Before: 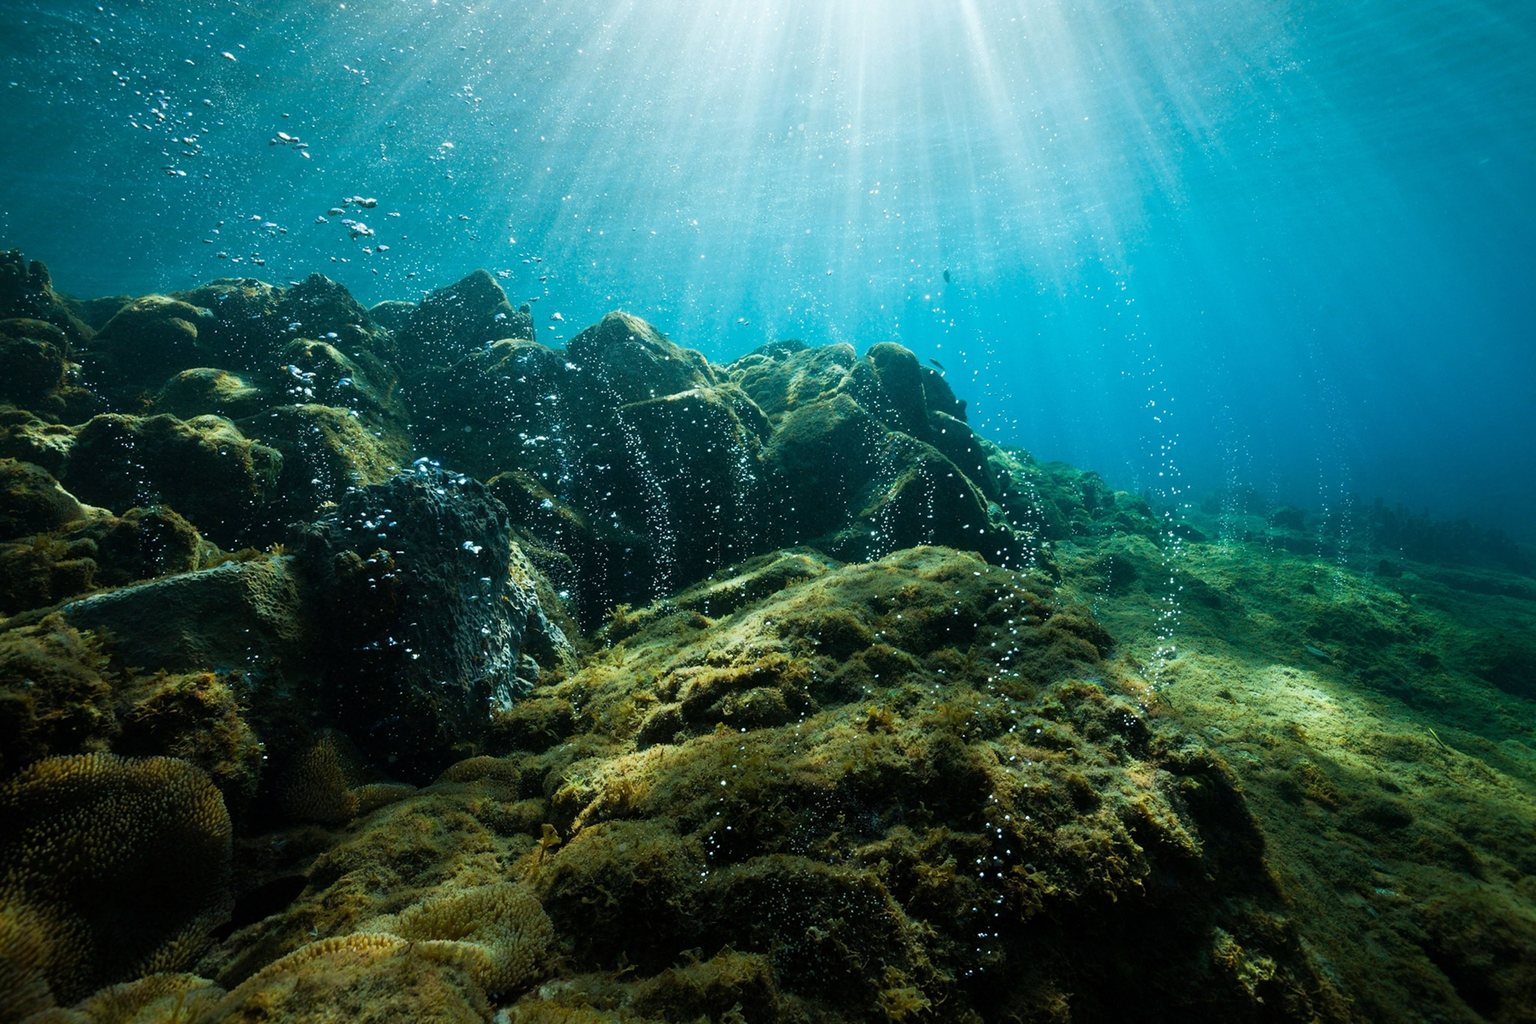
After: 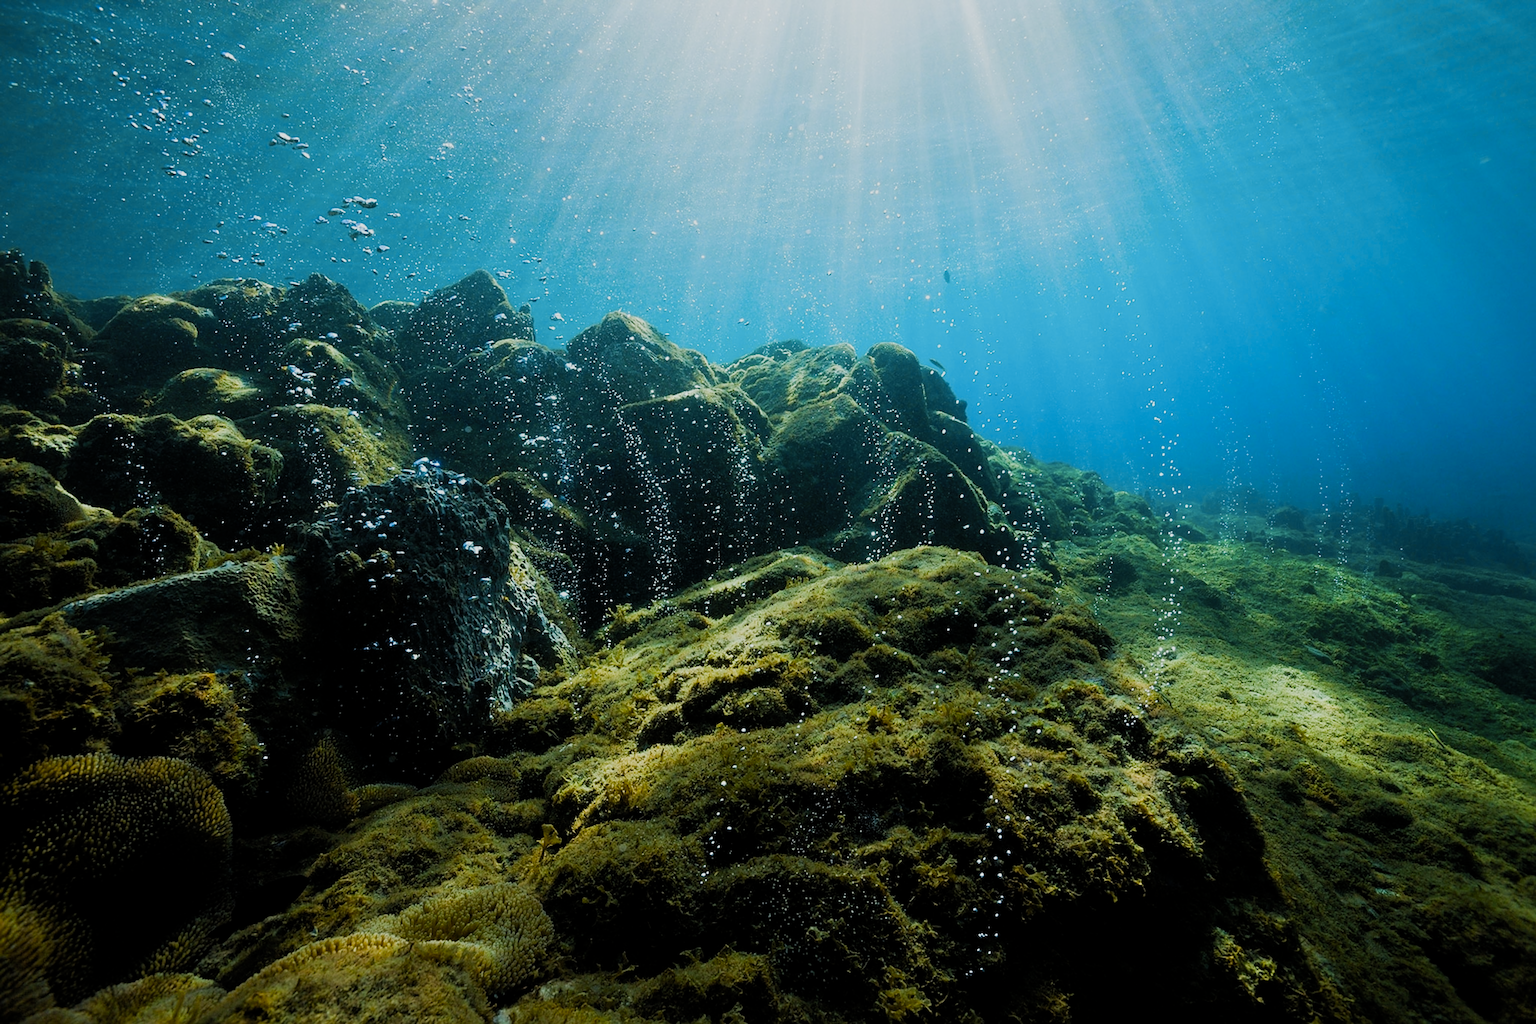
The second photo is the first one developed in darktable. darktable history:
color contrast: green-magenta contrast 0.85, blue-yellow contrast 1.25, unbound 0
sharpen: on, module defaults
filmic rgb: middle gray luminance 18.42%, black relative exposure -11.25 EV, white relative exposure 3.75 EV, threshold 6 EV, target black luminance 0%, hardness 5.87, latitude 57.4%, contrast 0.963, shadows ↔ highlights balance 49.98%, add noise in highlights 0, preserve chrominance luminance Y, color science v3 (2019), use custom middle-gray values true, iterations of high-quality reconstruction 0, contrast in highlights soft, enable highlight reconstruction true
fill light: on, module defaults
